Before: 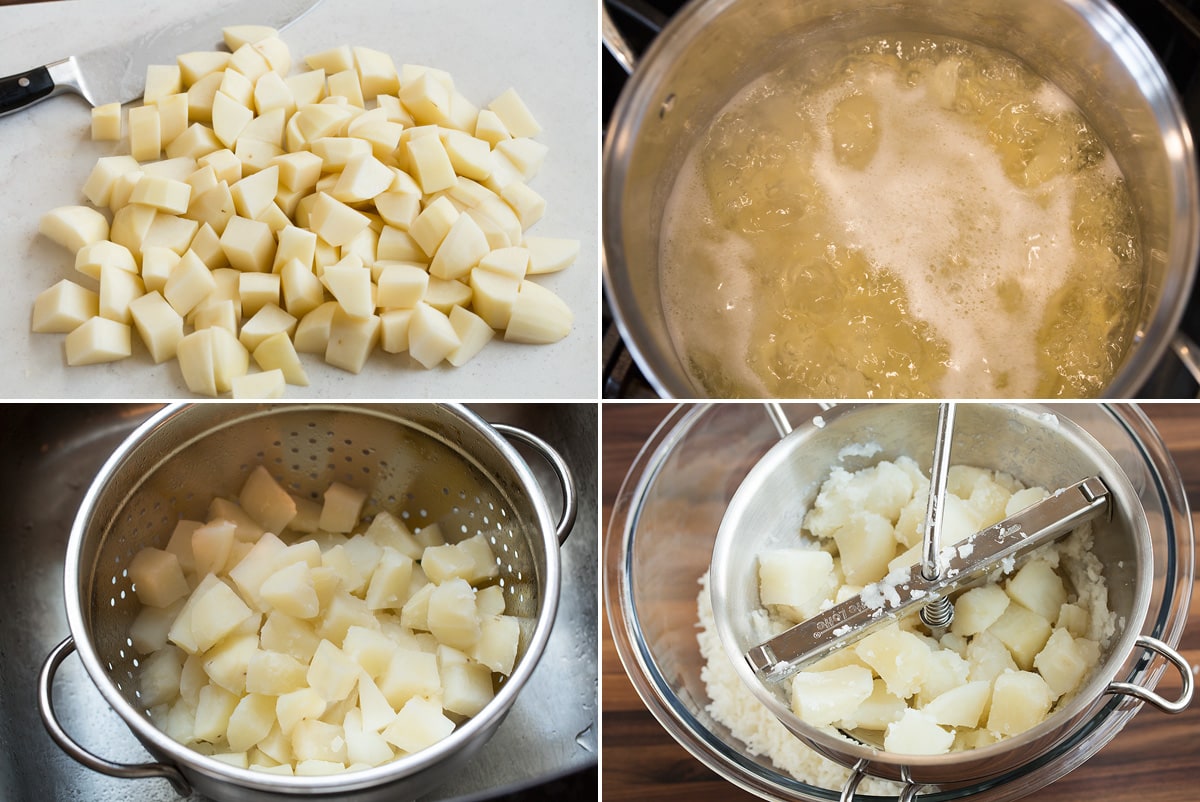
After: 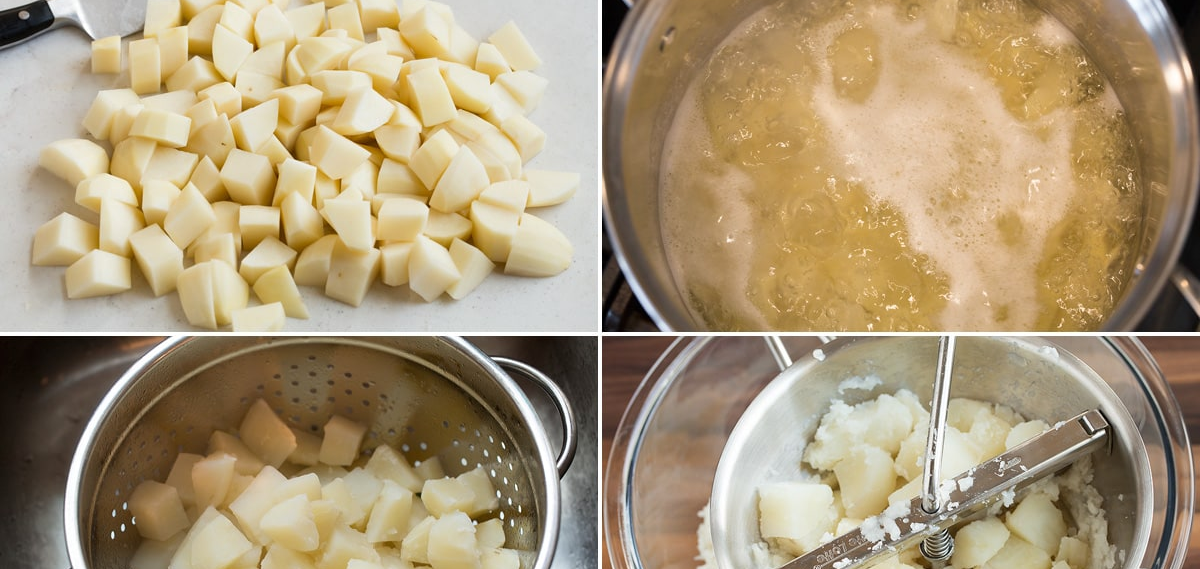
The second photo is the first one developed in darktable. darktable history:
crop and rotate: top 8.442%, bottom 20.603%
